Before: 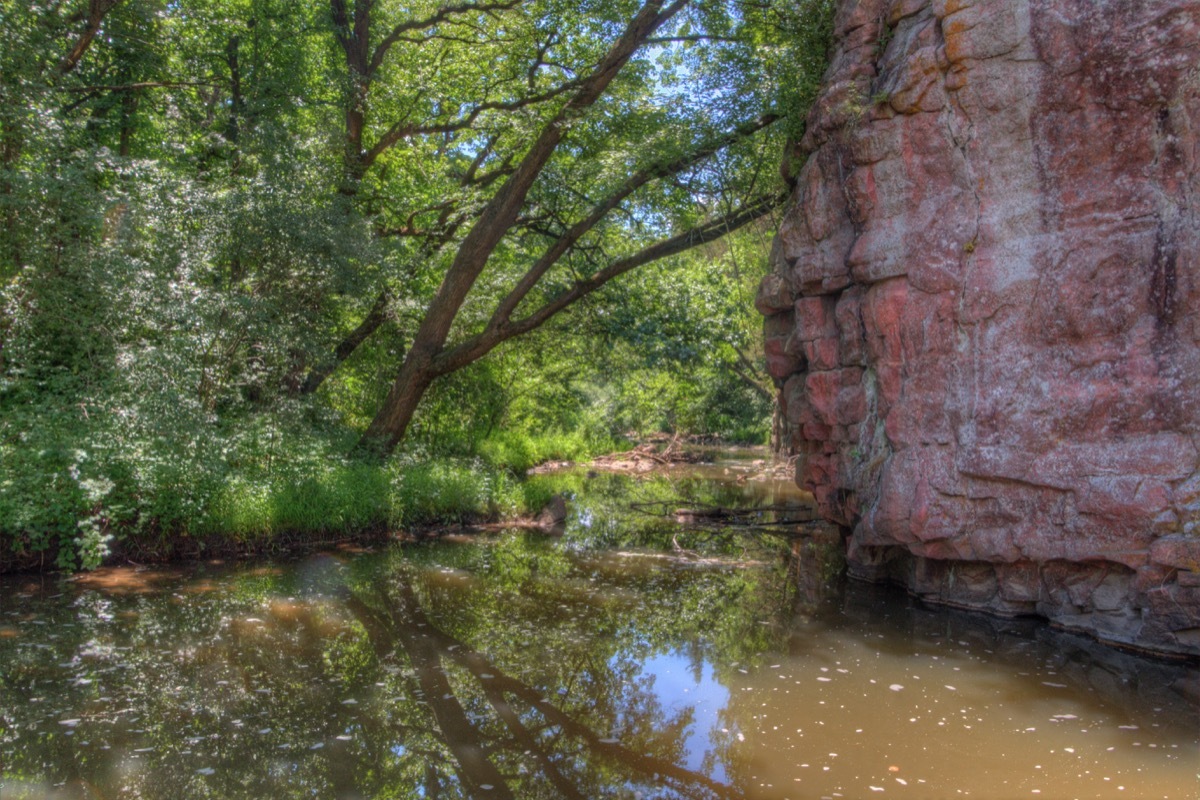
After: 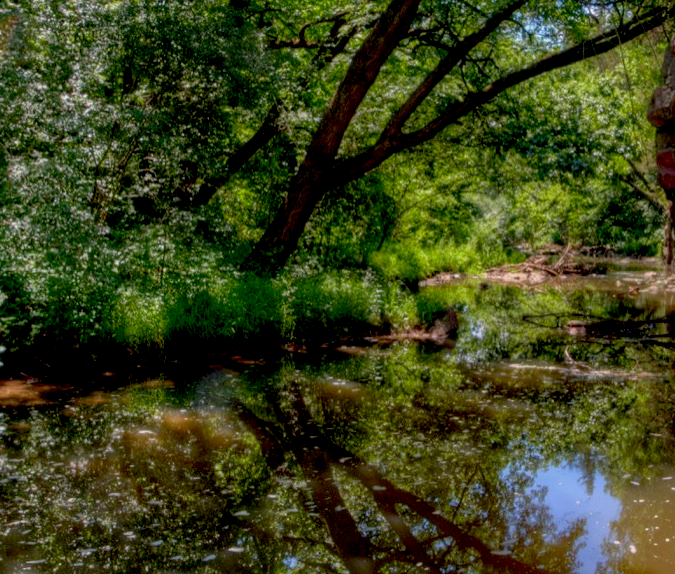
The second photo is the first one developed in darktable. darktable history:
exposure: black level correction 0.046, exposure -0.235 EV, compensate exposure bias true, compensate highlight preservation false
crop: left 9.051%, top 23.565%, right 34.632%, bottom 4.589%
